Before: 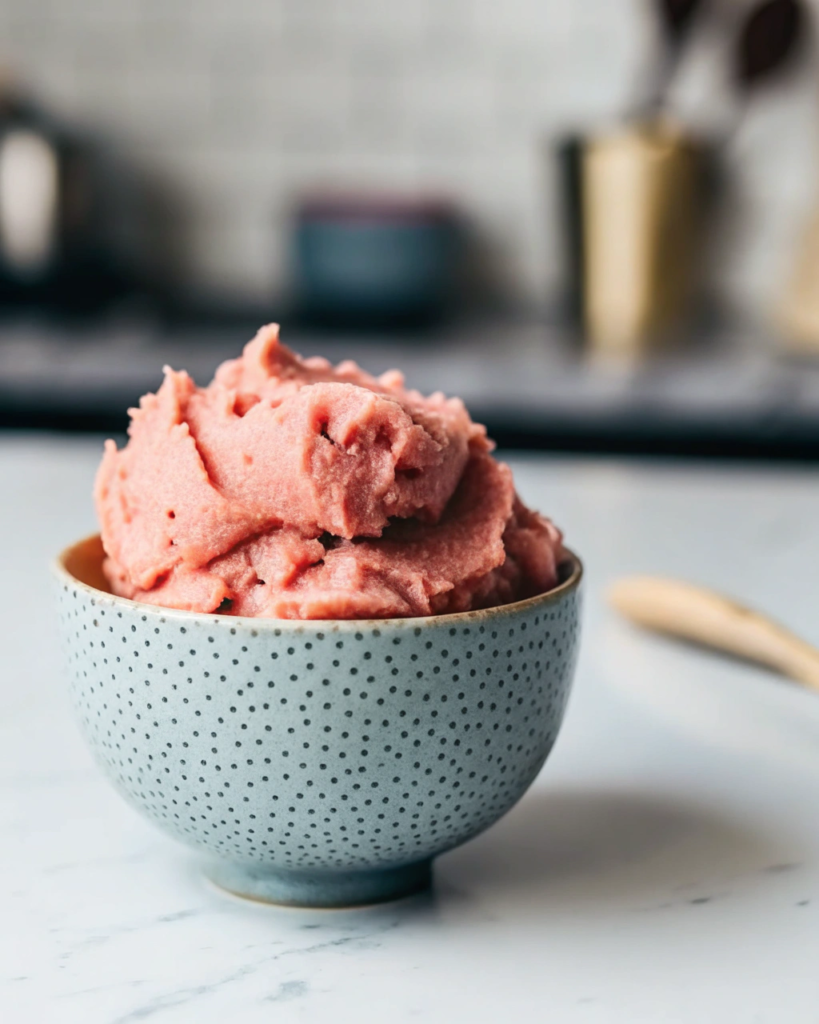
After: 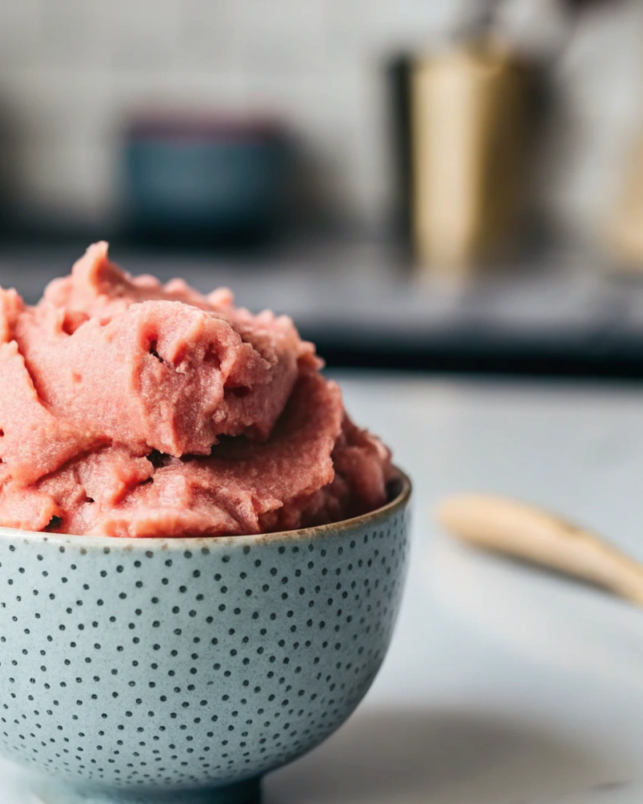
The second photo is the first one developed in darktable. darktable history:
crop and rotate: left 20.979%, top 8.025%, right 0.494%, bottom 13.441%
